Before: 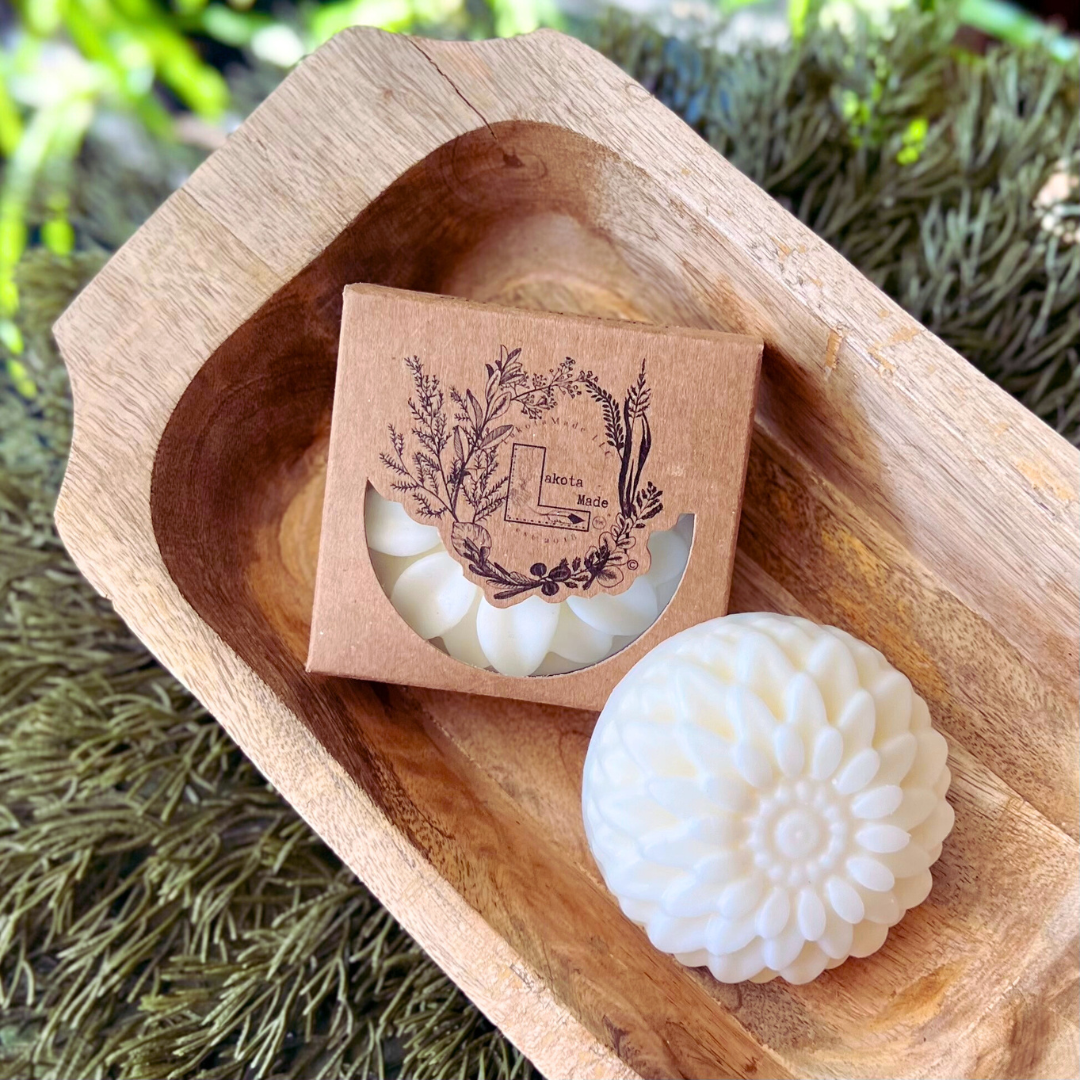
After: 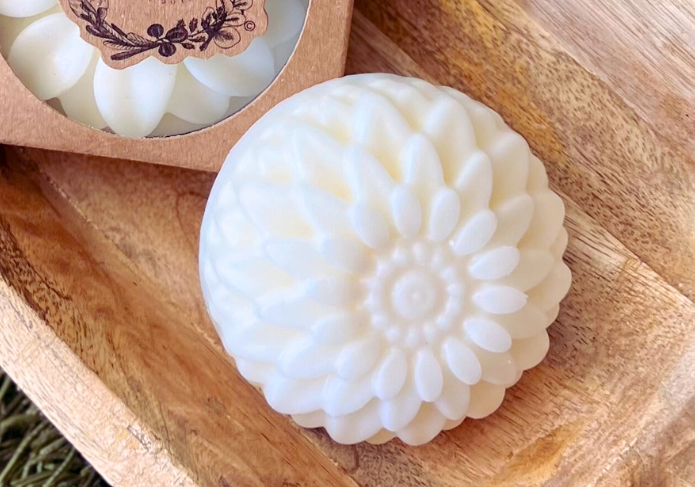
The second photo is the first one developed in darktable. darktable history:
crop and rotate: left 35.577%, top 49.991%, bottom 4.896%
